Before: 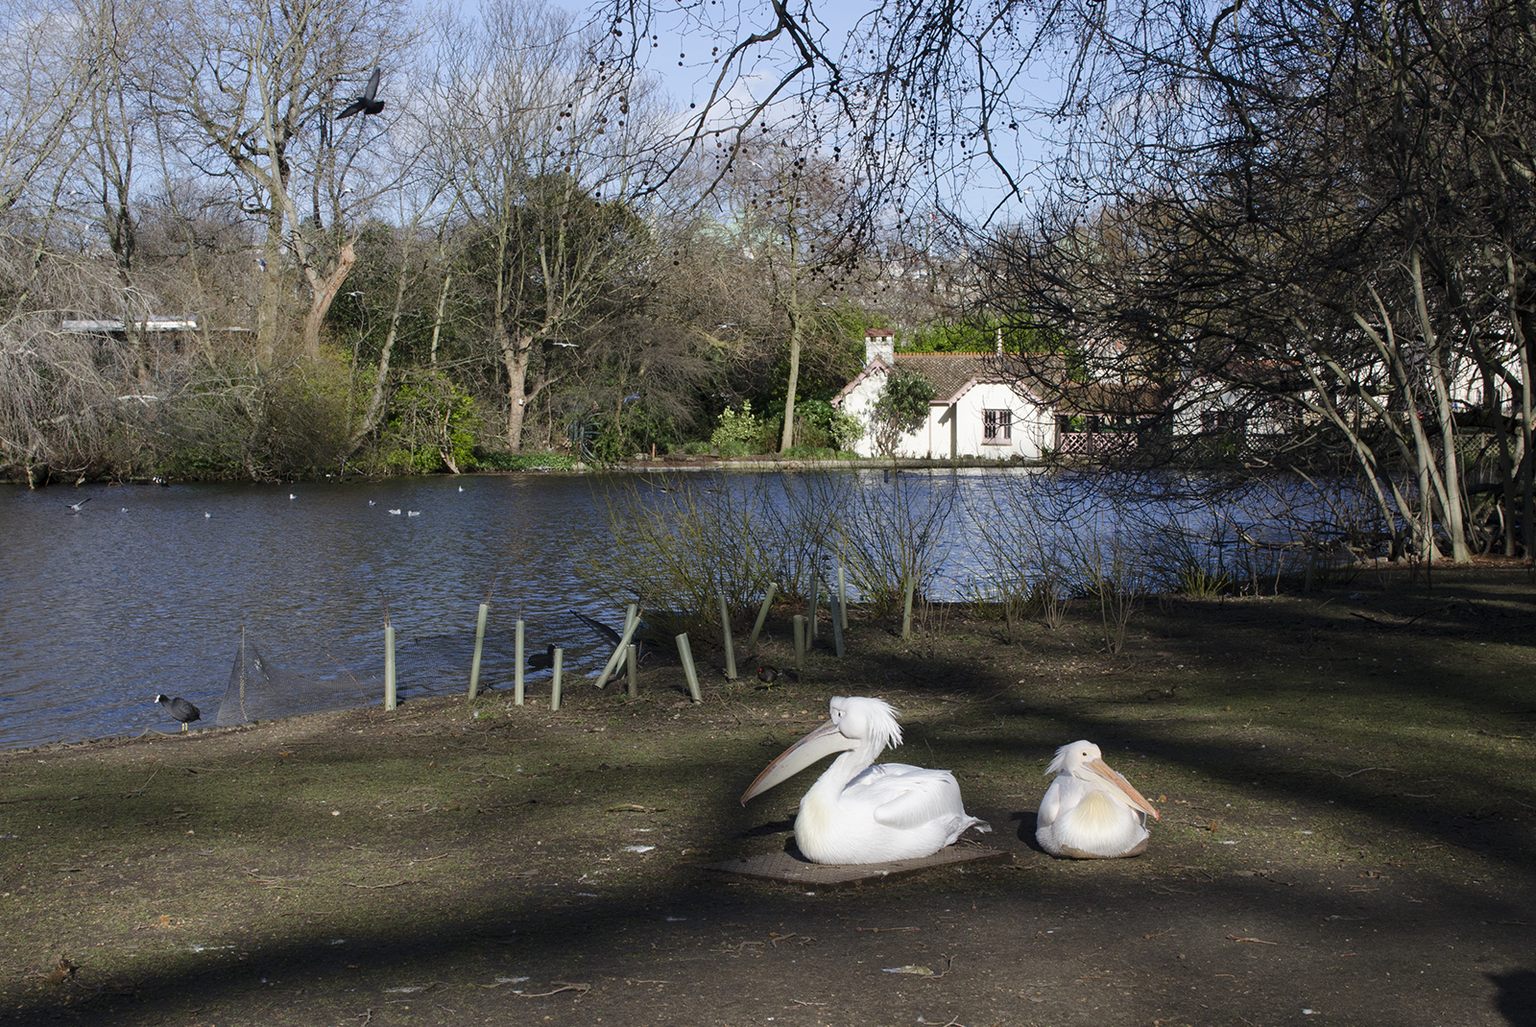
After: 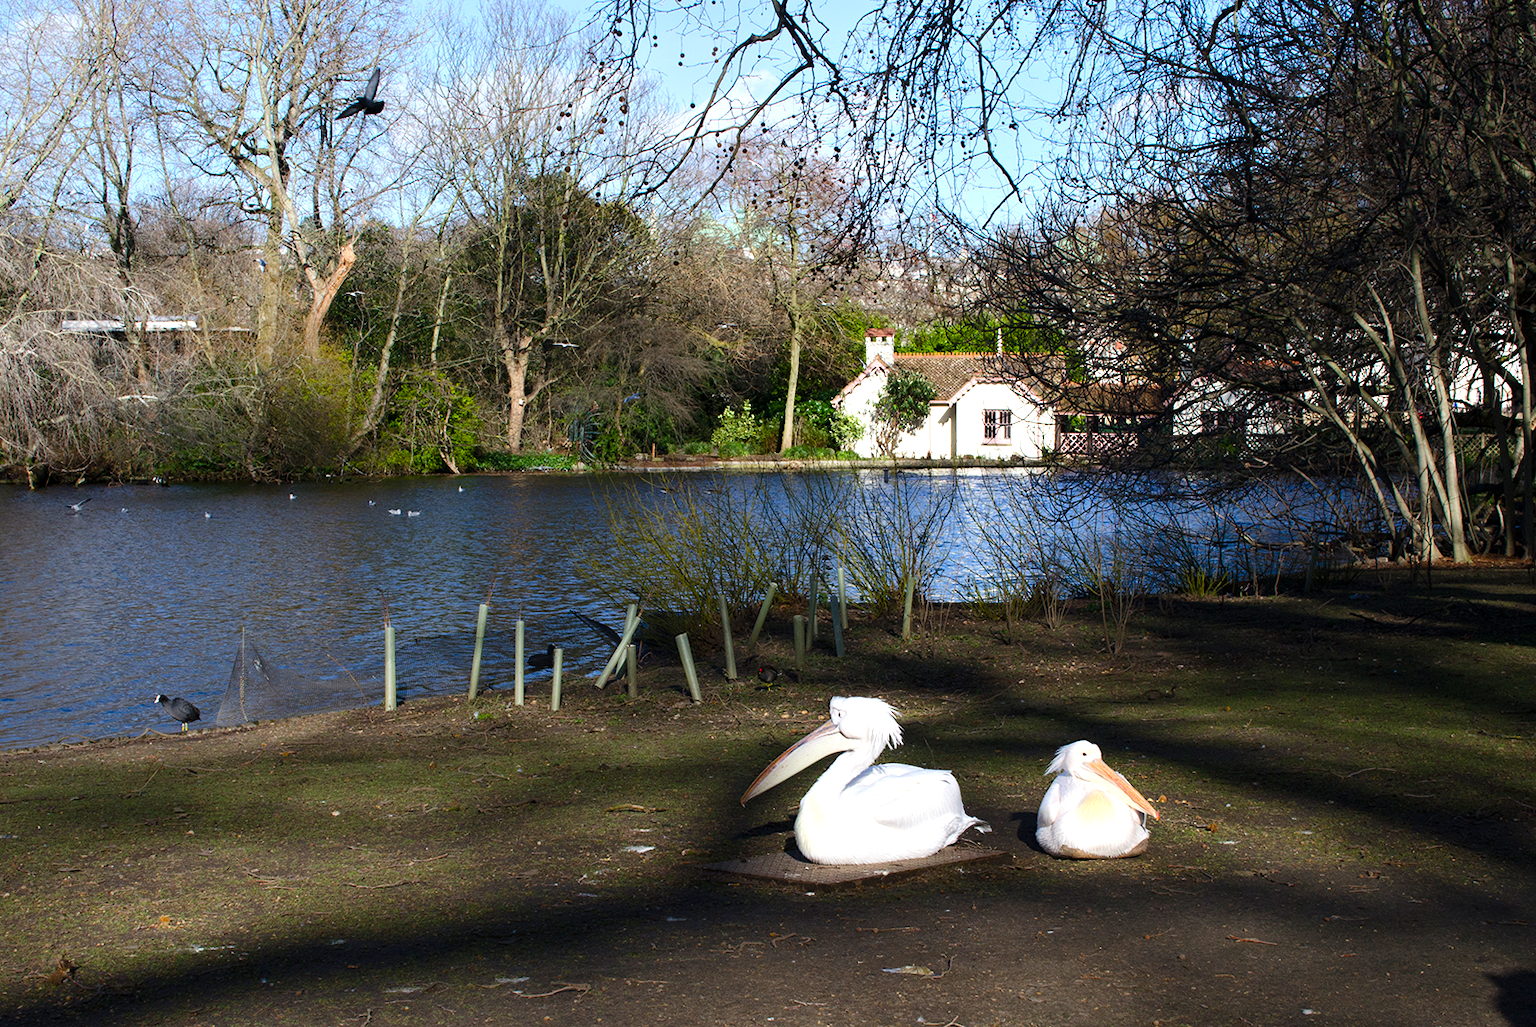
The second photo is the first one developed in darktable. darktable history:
tone equalizer: -8 EV 0.001 EV, -7 EV -0.003 EV, -6 EV 0.003 EV, -5 EV -0.049 EV, -4 EV -0.136 EV, -3 EV -0.17 EV, -2 EV 0.263 EV, -1 EV 0.721 EV, +0 EV 0.482 EV
color balance rgb: linear chroma grading › global chroma 2.109%, linear chroma grading › mid-tones -1.015%, perceptual saturation grading › global saturation 30.165%
exposure: compensate exposure bias true, compensate highlight preservation false
